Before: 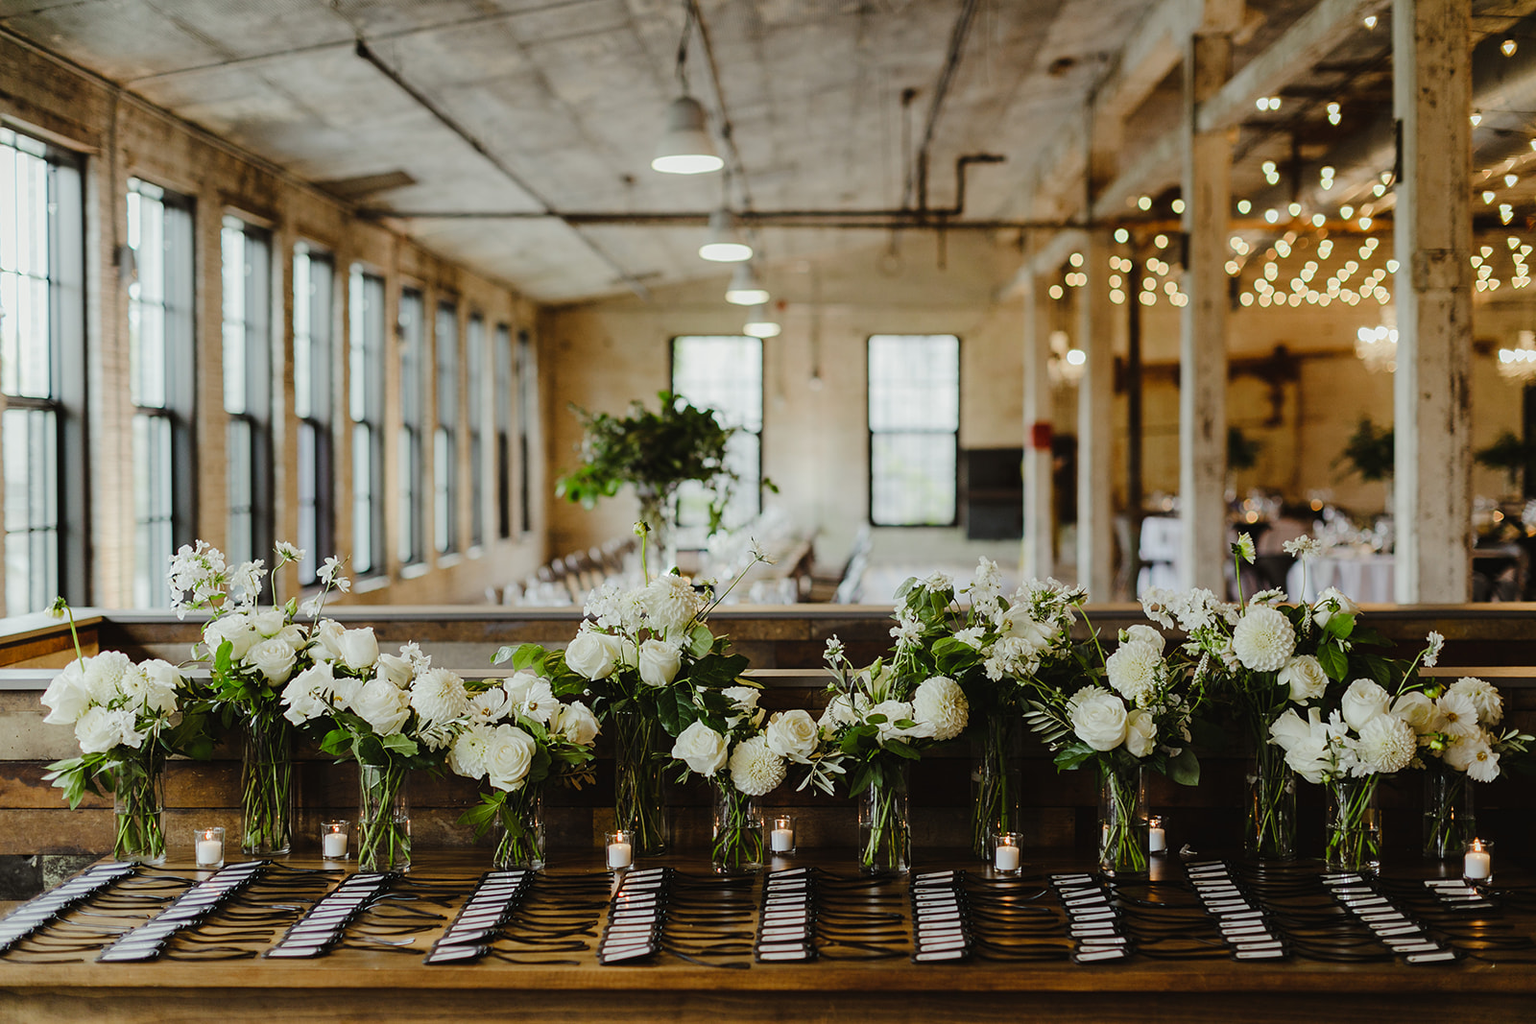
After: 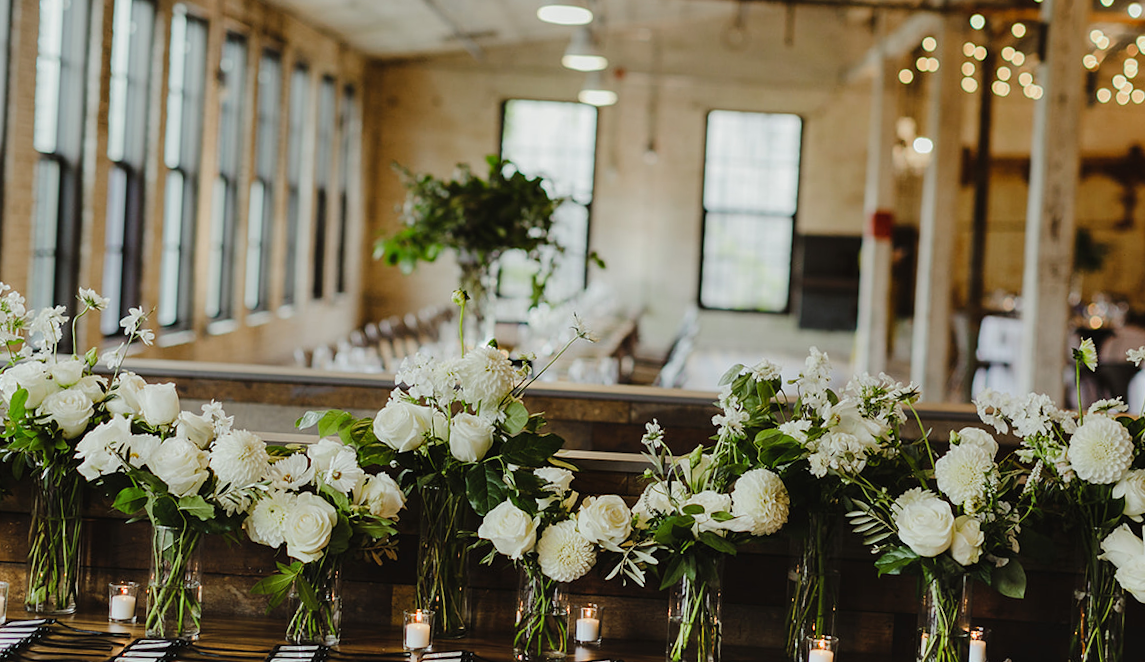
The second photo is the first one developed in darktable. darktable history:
crop and rotate: angle -3.37°, left 9.79%, top 20.73%, right 12.42%, bottom 11.82%
shadows and highlights: soften with gaussian
